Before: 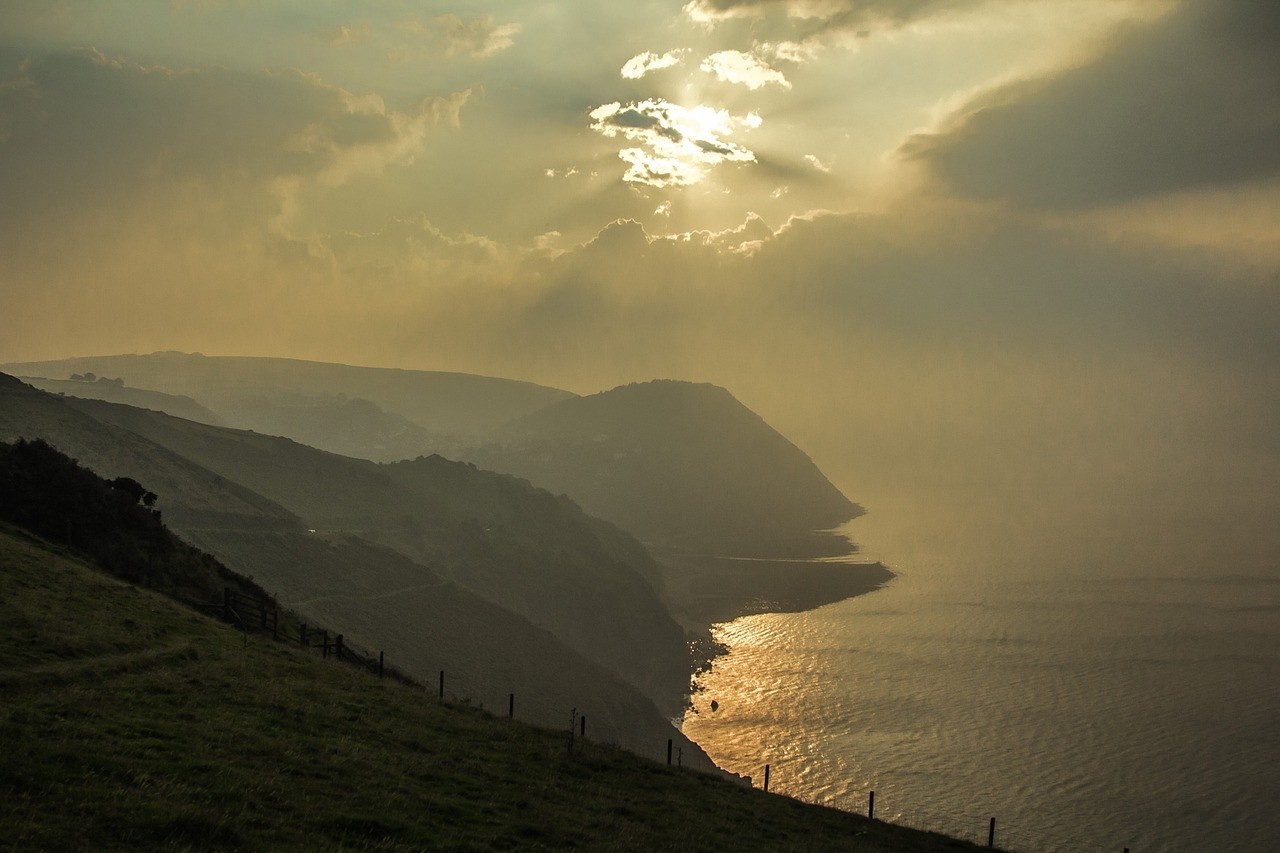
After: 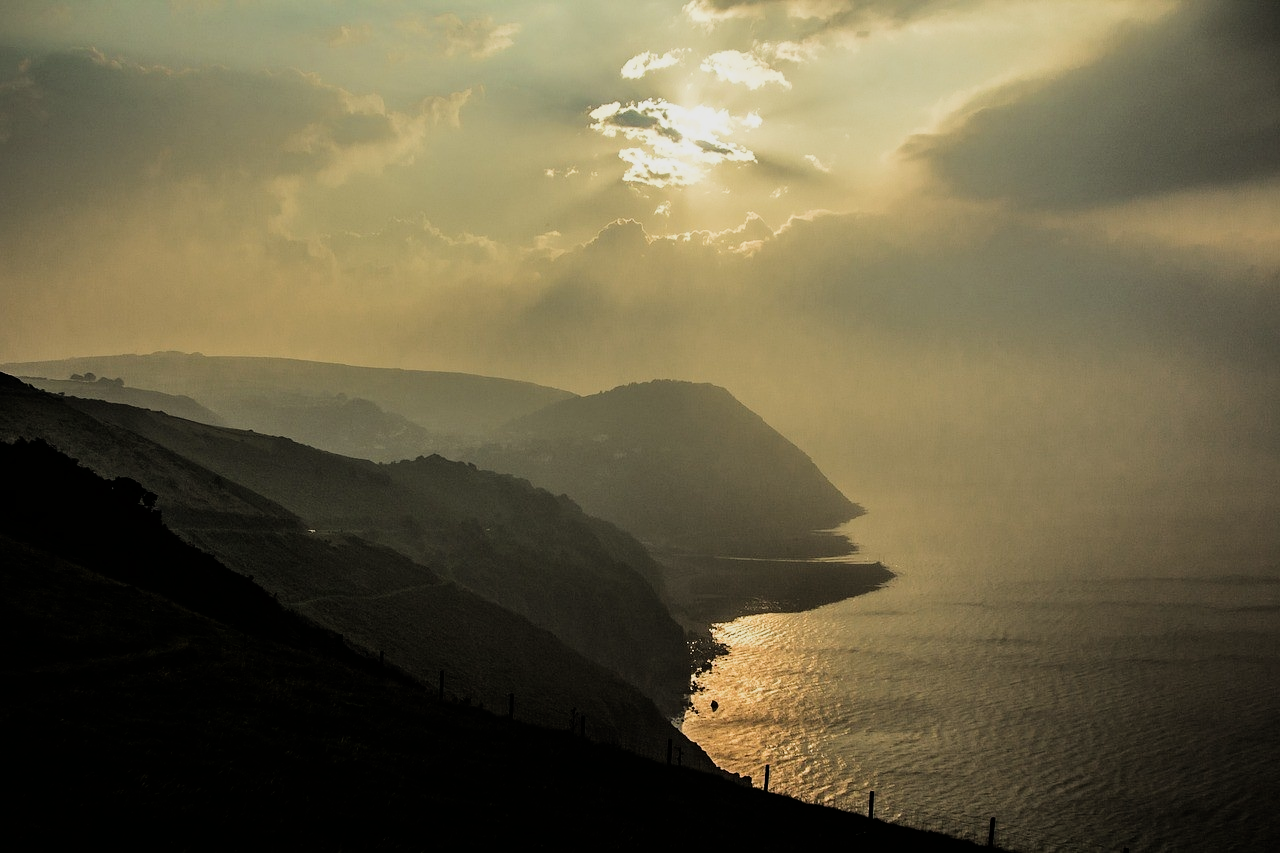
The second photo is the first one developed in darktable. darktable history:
filmic rgb: black relative exposure -5.07 EV, white relative exposure 3.96 EV, hardness 2.89, contrast 1.388, highlights saturation mix -29.7%
